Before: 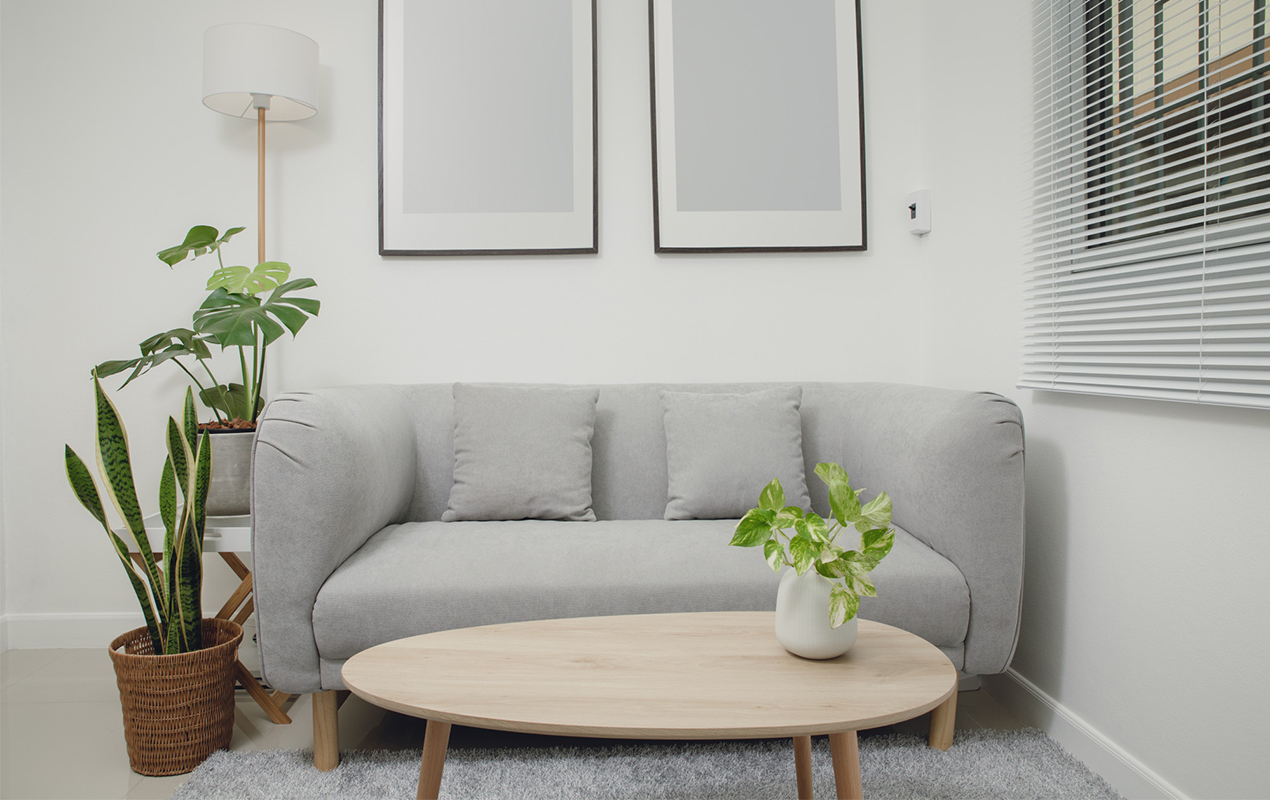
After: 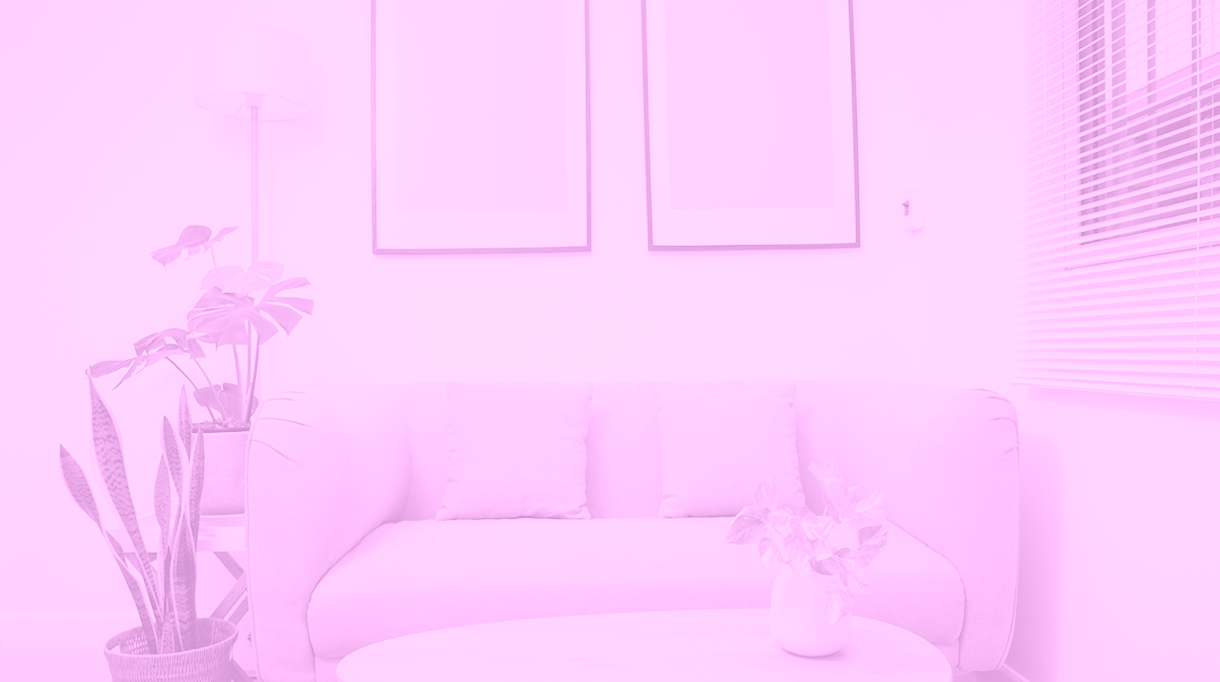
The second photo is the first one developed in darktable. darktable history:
crop and rotate: angle 0.2°, left 0.275%, right 3.127%, bottom 14.18%
colorize: hue 331.2°, saturation 75%, source mix 30.28%, lightness 70.52%, version 1
